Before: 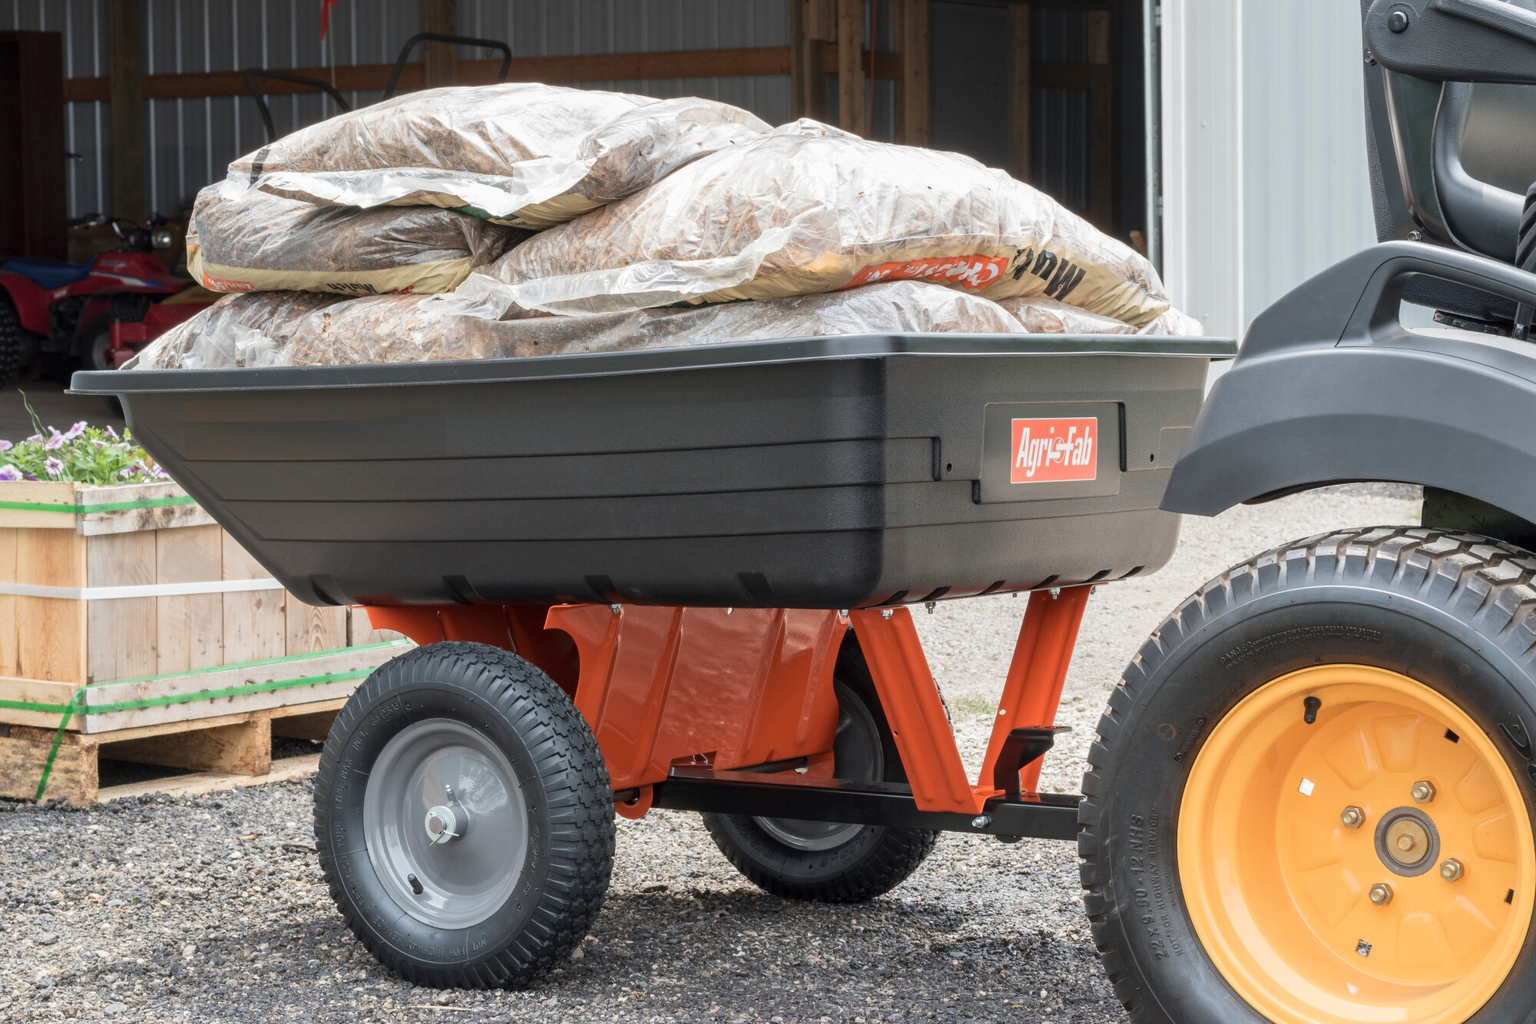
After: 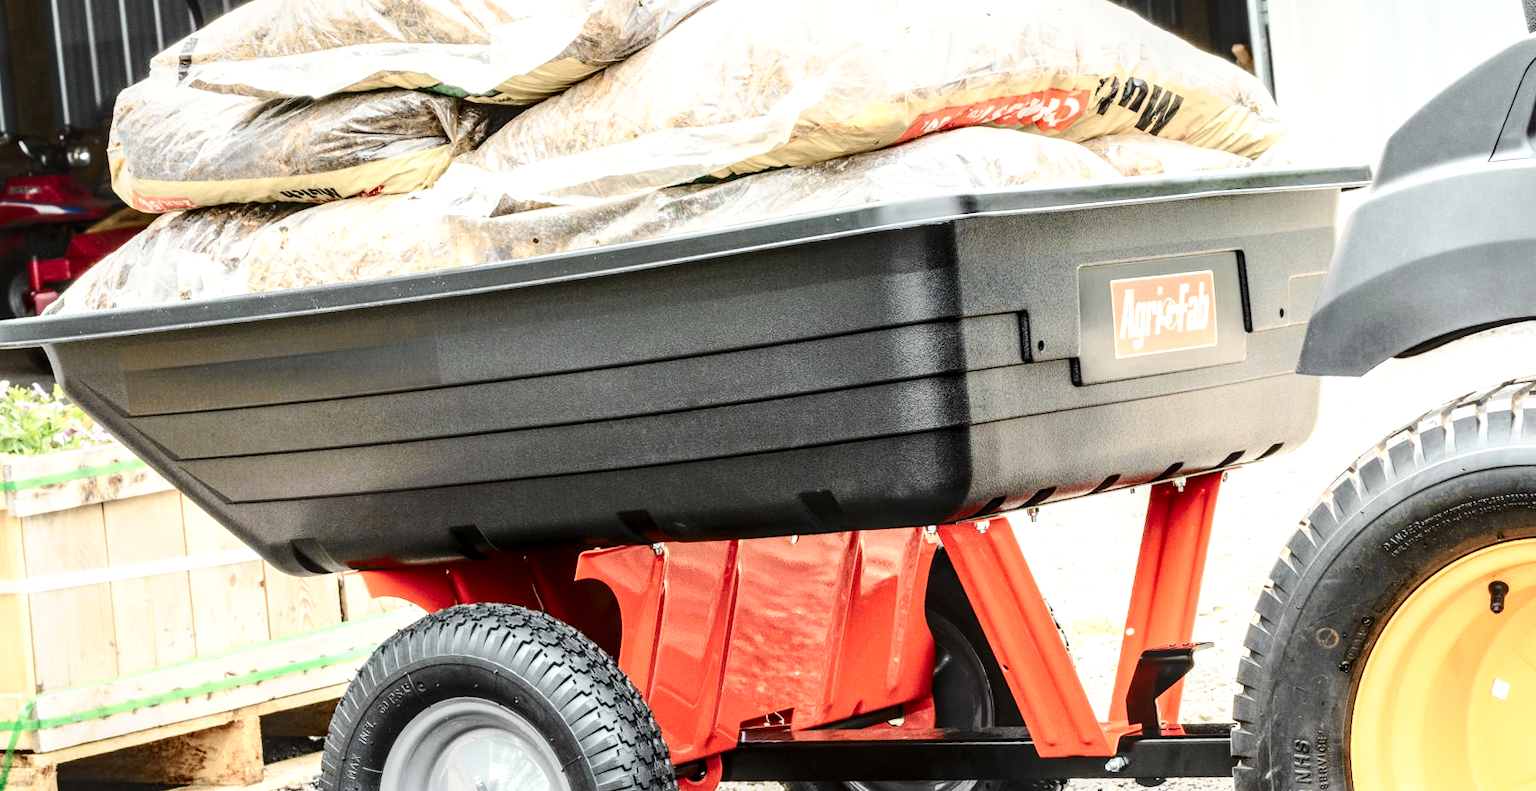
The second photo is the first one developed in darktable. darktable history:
crop and rotate: left 2.425%, top 11.305%, right 9.6%, bottom 15.08%
local contrast: detail 150%
white balance: red 0.978, blue 0.999
rotate and perspective: rotation -5°, crop left 0.05, crop right 0.952, crop top 0.11, crop bottom 0.89
tone curve: curves: ch0 [(0, 0.026) (0.184, 0.172) (0.391, 0.468) (0.446, 0.56) (0.605, 0.758) (0.831, 0.931) (0.992, 1)]; ch1 [(0, 0) (0.437, 0.447) (0.501, 0.502) (0.538, 0.539) (0.574, 0.589) (0.617, 0.64) (0.699, 0.749) (0.859, 0.919) (1, 1)]; ch2 [(0, 0) (0.33, 0.301) (0.421, 0.443) (0.447, 0.482) (0.499, 0.509) (0.538, 0.564) (0.585, 0.615) (0.664, 0.664) (1, 1)], color space Lab, independent channels, preserve colors none
color balance: contrast -0.5%
base curve: curves: ch0 [(0, 0) (0.028, 0.03) (0.121, 0.232) (0.46, 0.748) (0.859, 0.968) (1, 1)], preserve colors none
